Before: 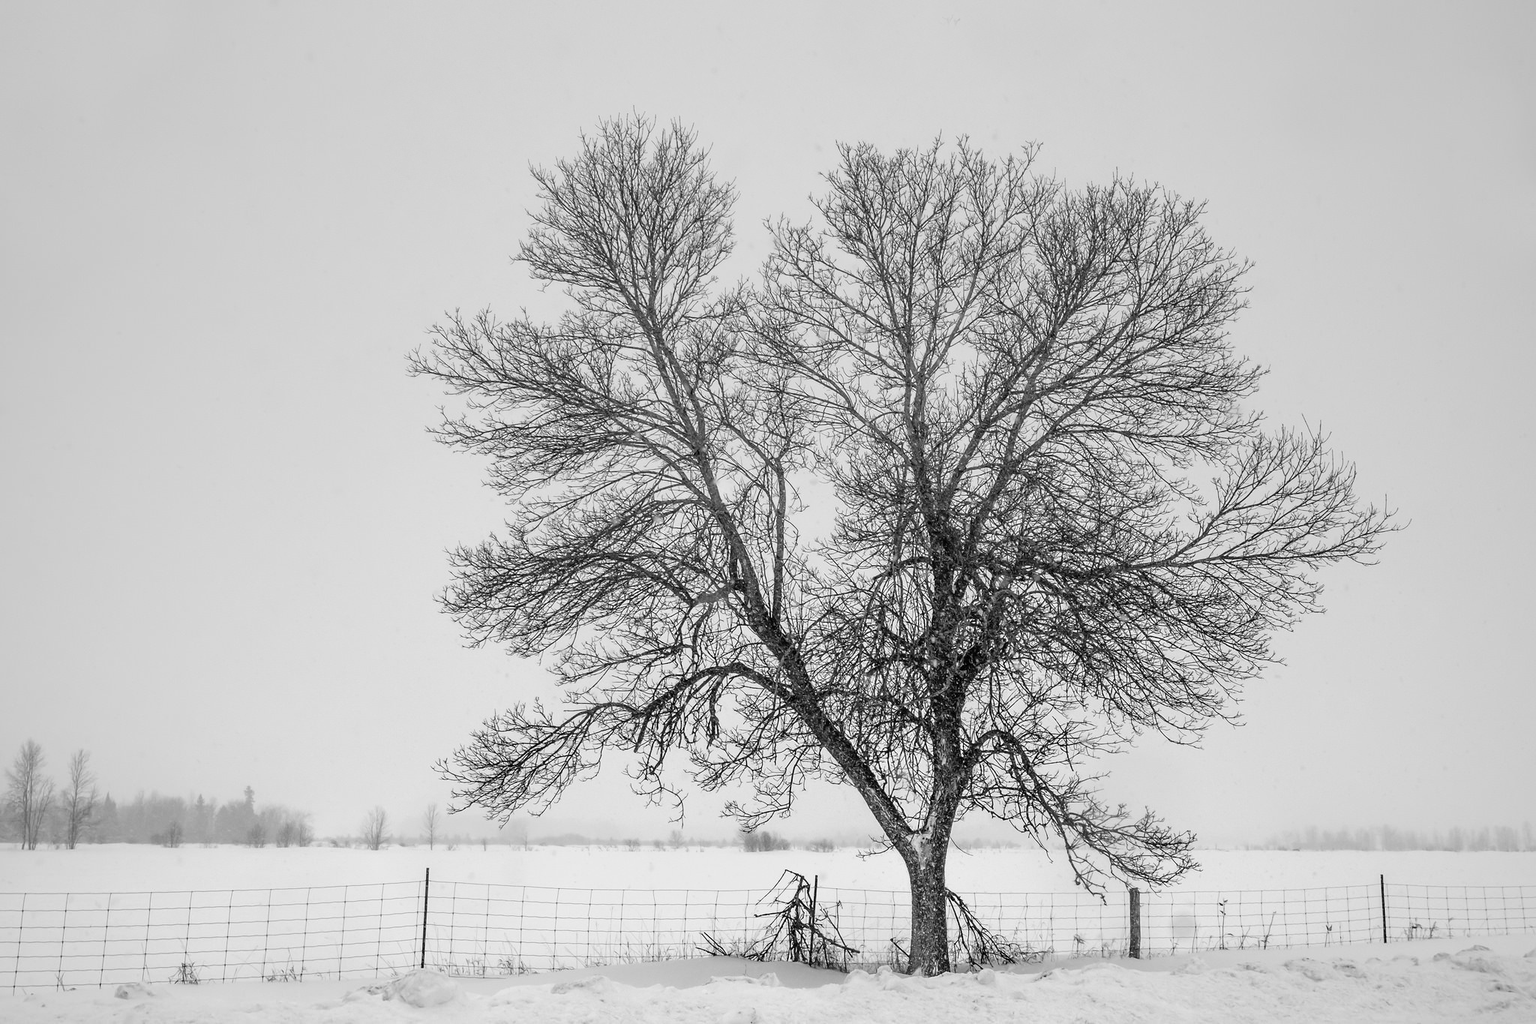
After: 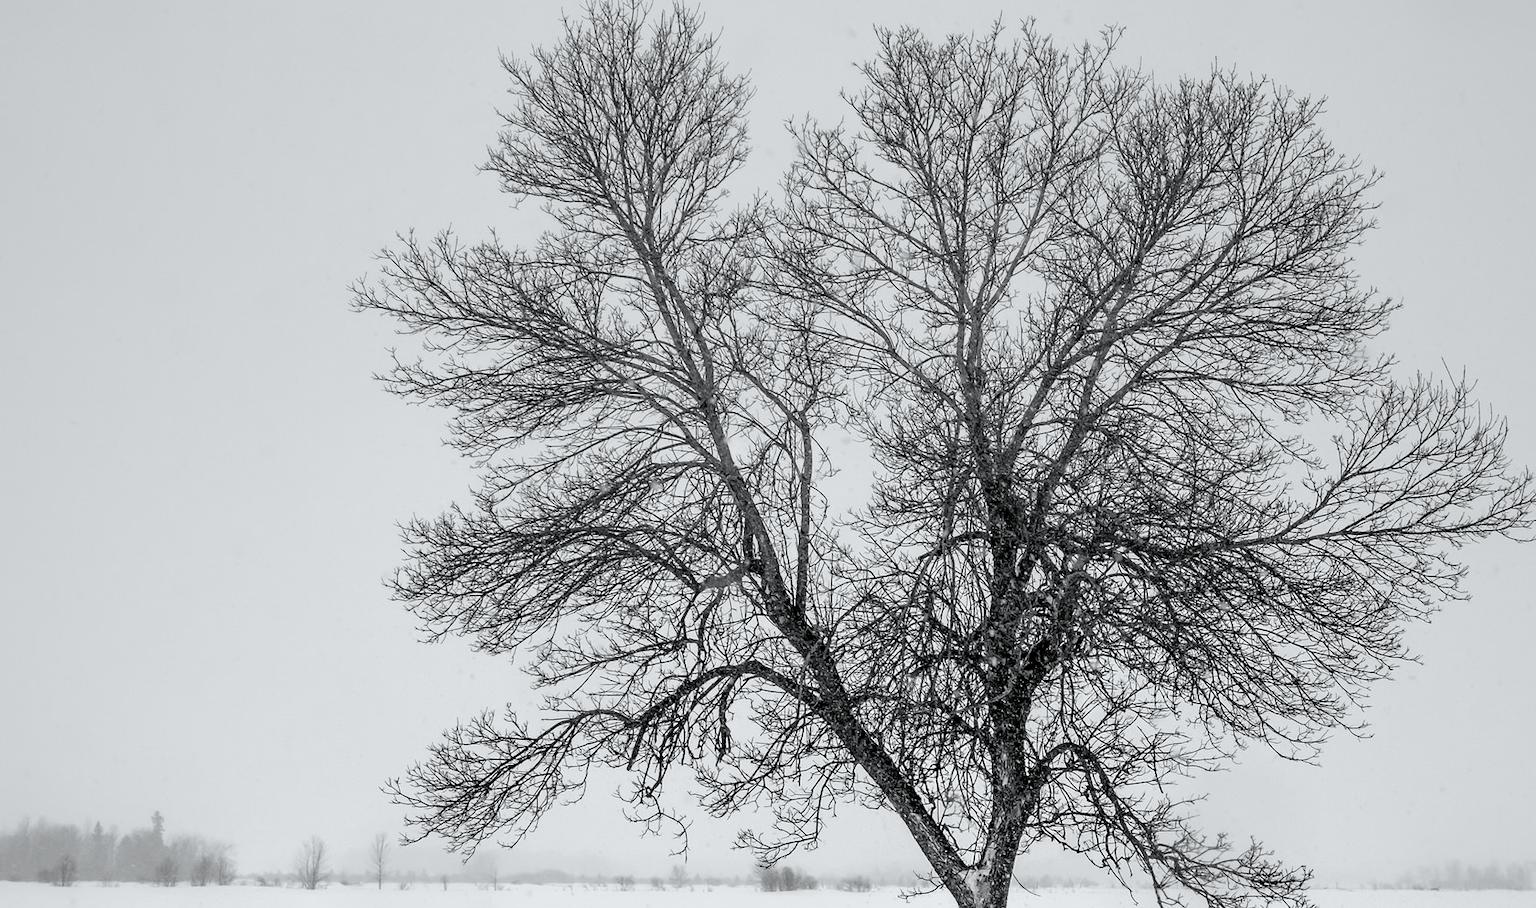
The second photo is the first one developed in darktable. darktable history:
exposure: black level correction 0.007, compensate highlight preservation false
contrast brightness saturation: saturation 0.13
crop: left 7.856%, top 11.836%, right 10.12%, bottom 15.387%
white balance: red 0.986, blue 1.01
